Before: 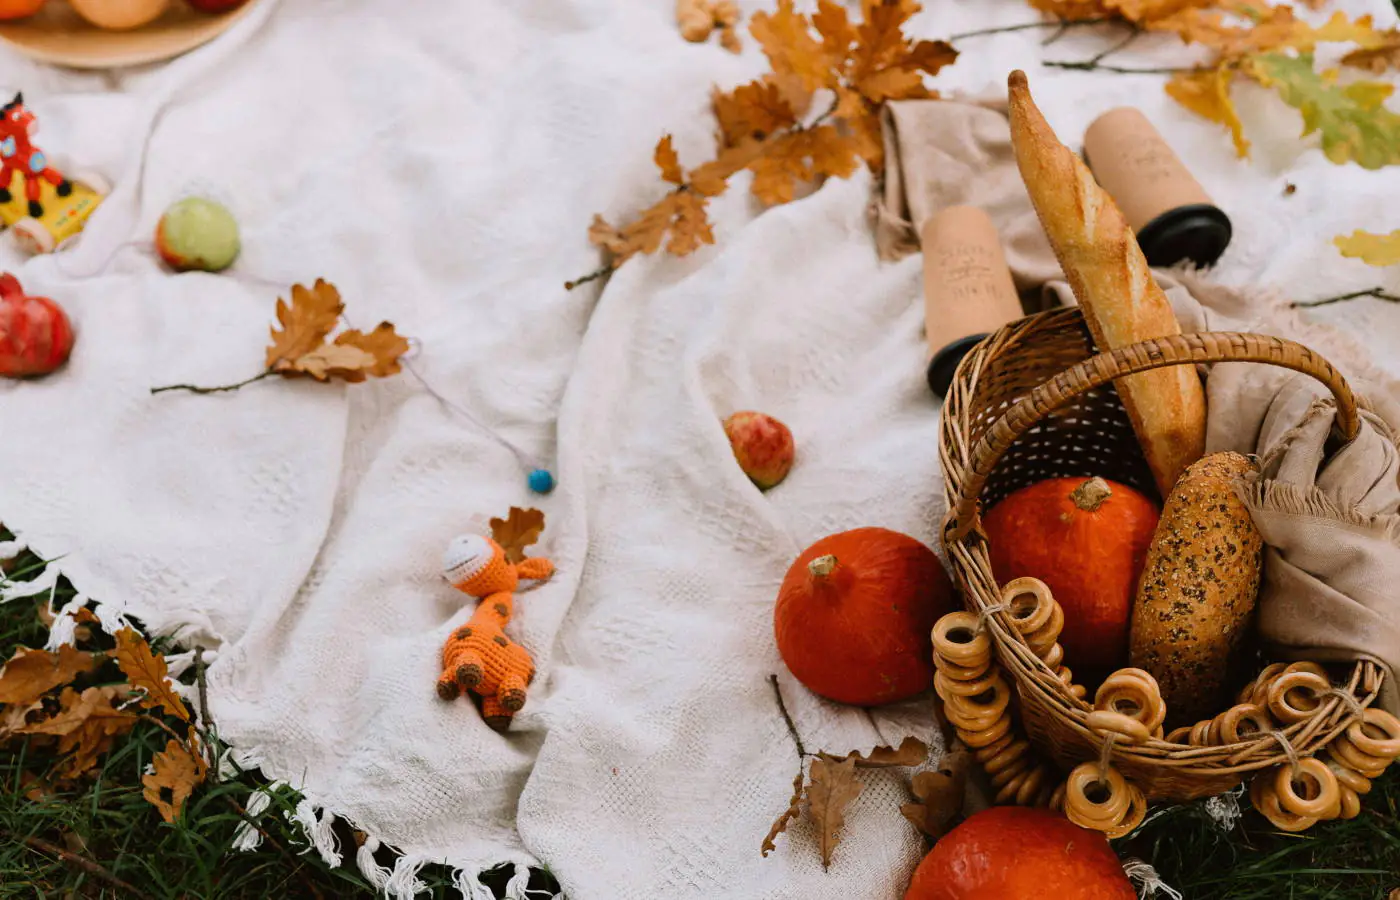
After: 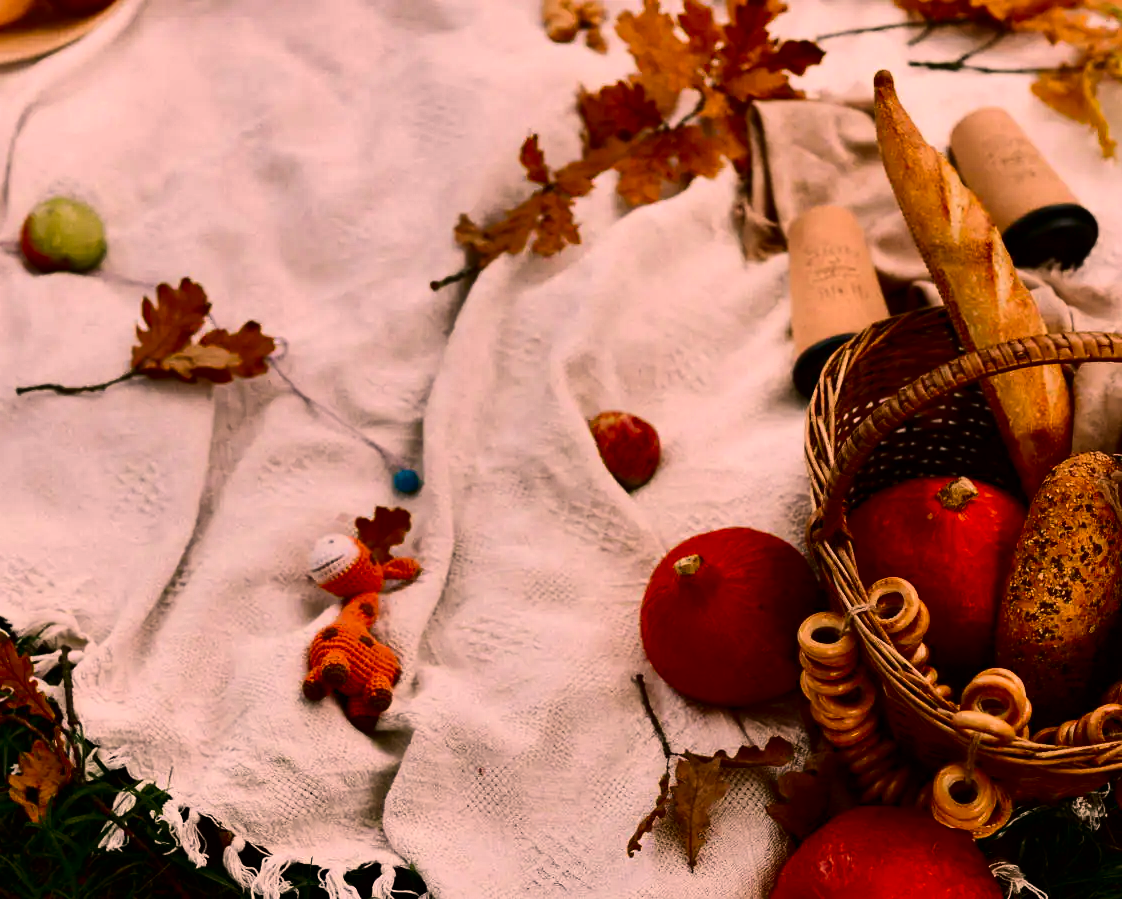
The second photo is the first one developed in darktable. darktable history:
color zones: curves: ch0 [(0, 0.5) (0.143, 0.5) (0.286, 0.5) (0.429, 0.5) (0.571, 0.5) (0.714, 0.476) (0.857, 0.5) (1, 0.5)]; ch2 [(0, 0.5) (0.143, 0.5) (0.286, 0.5) (0.429, 0.5) (0.571, 0.5) (0.714, 0.487) (0.857, 0.5) (1, 0.5)]
shadows and highlights: shadows 30.74, highlights -62.46, soften with gaussian
crop and rotate: left 9.575%, right 10.219%
tone equalizer: on, module defaults
contrast brightness saturation: contrast 0.24, brightness -0.231, saturation 0.145
color correction: highlights a* 20.73, highlights b* 19.67
